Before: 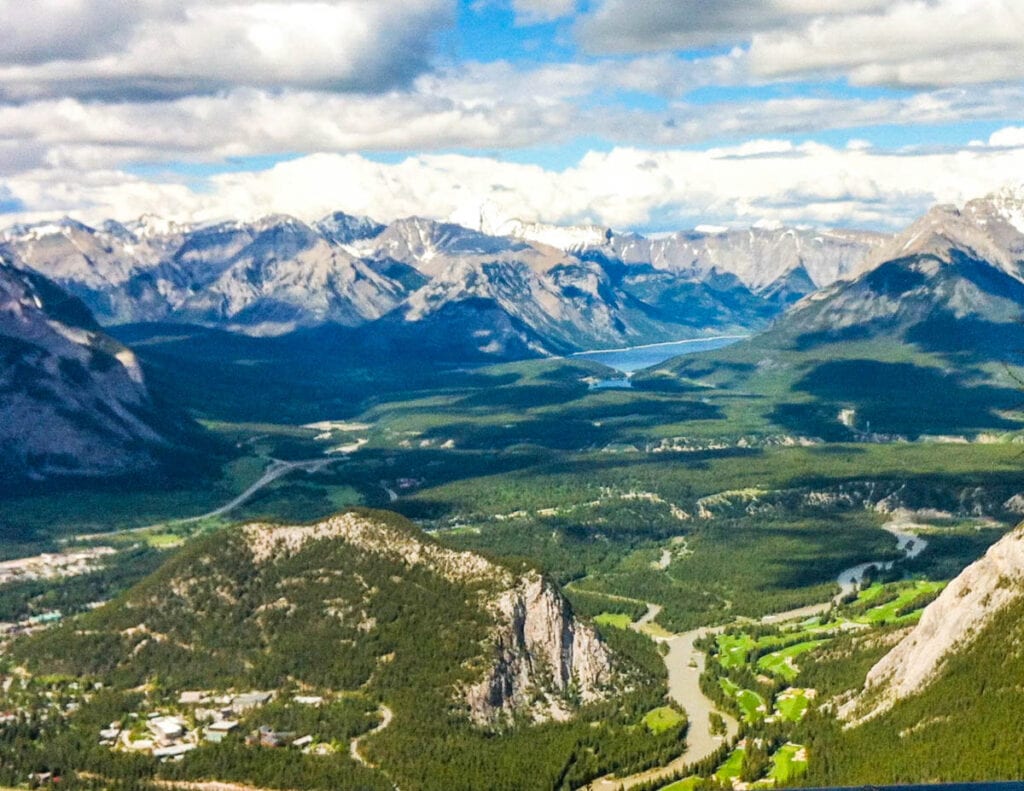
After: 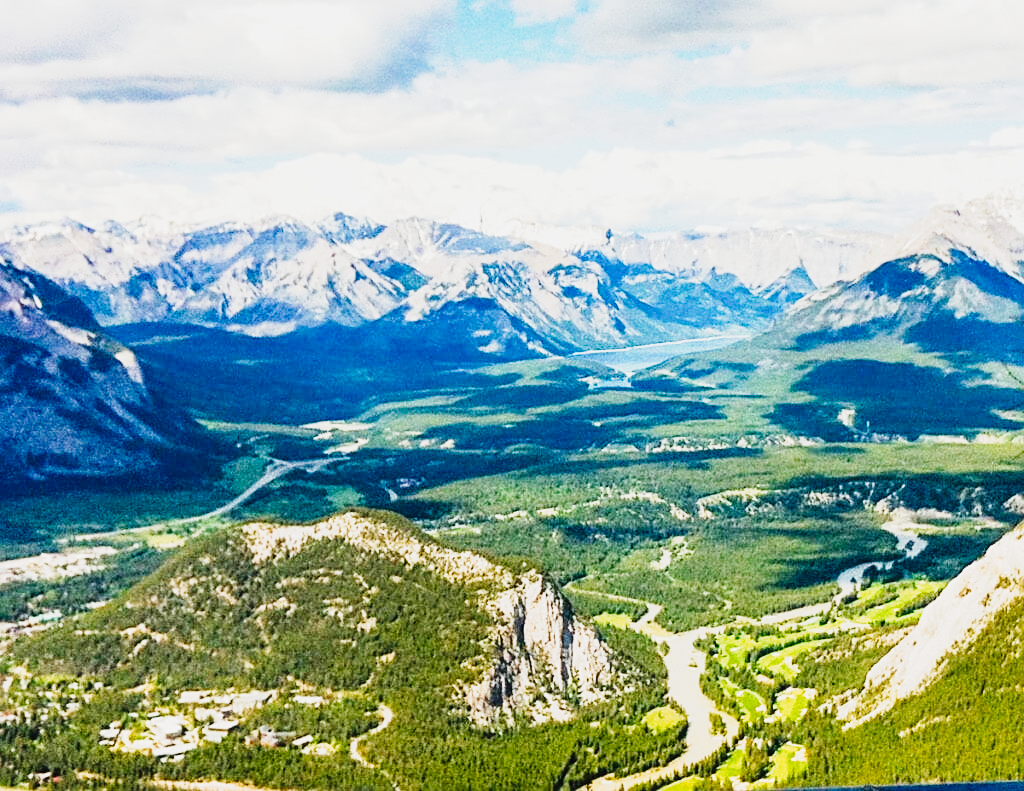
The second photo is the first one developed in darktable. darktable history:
sharpen: on, module defaults
tone curve: curves: ch0 [(0, 0.026) (0.155, 0.133) (0.272, 0.34) (0.434, 0.625) (0.676, 0.871) (0.994, 0.955)], preserve colors none
